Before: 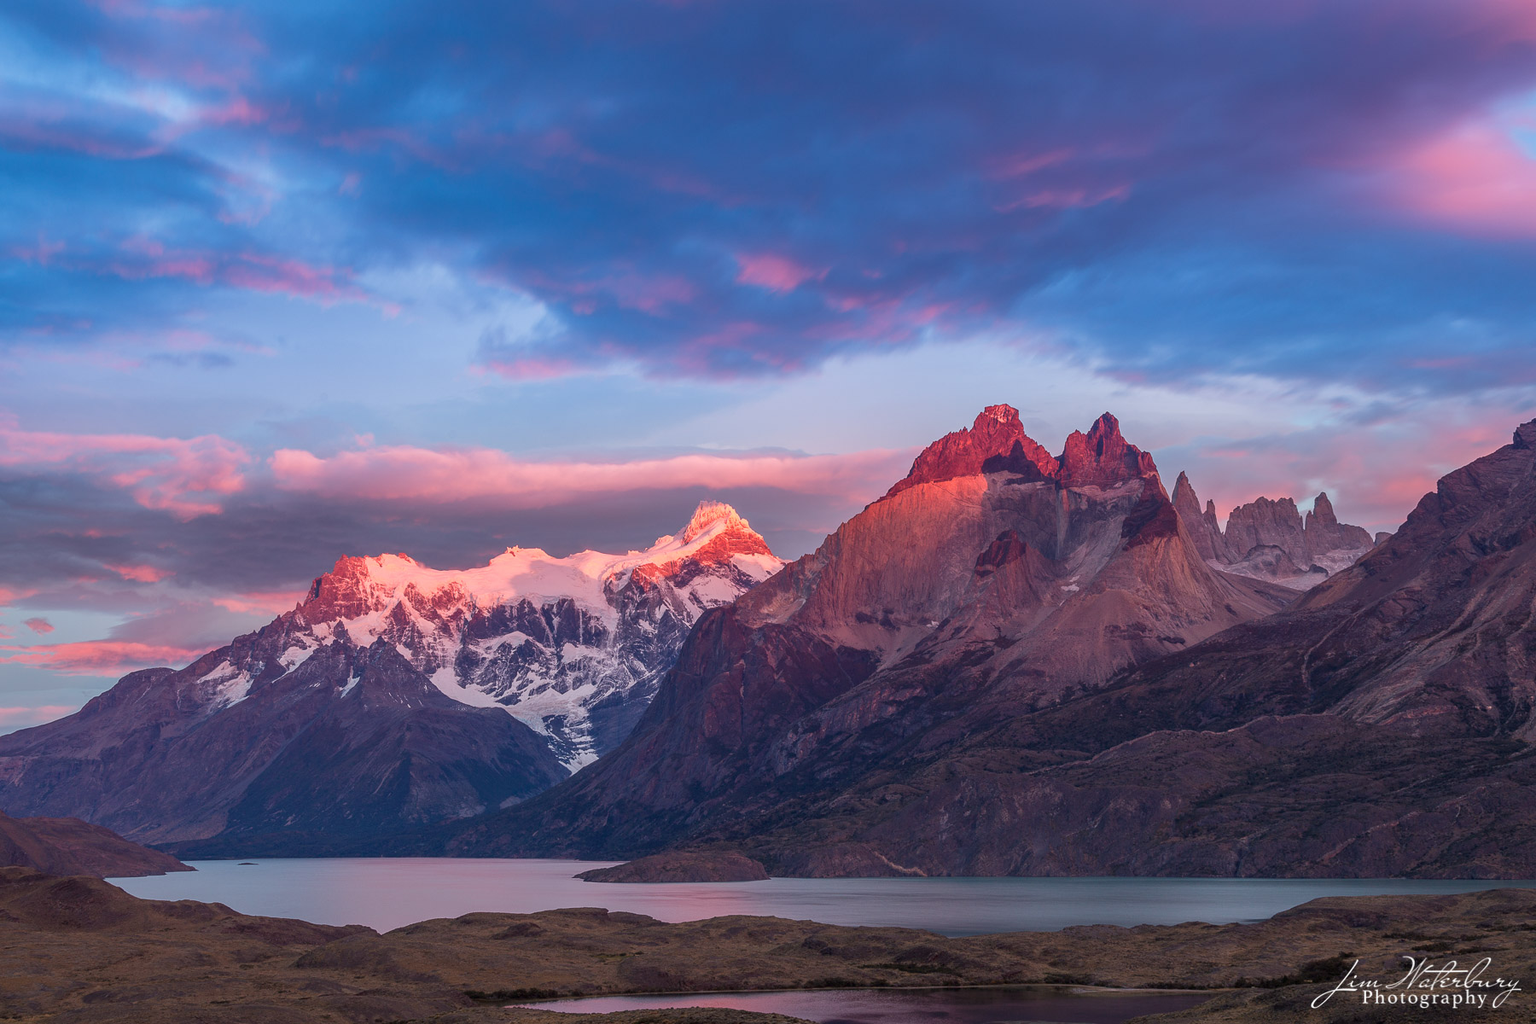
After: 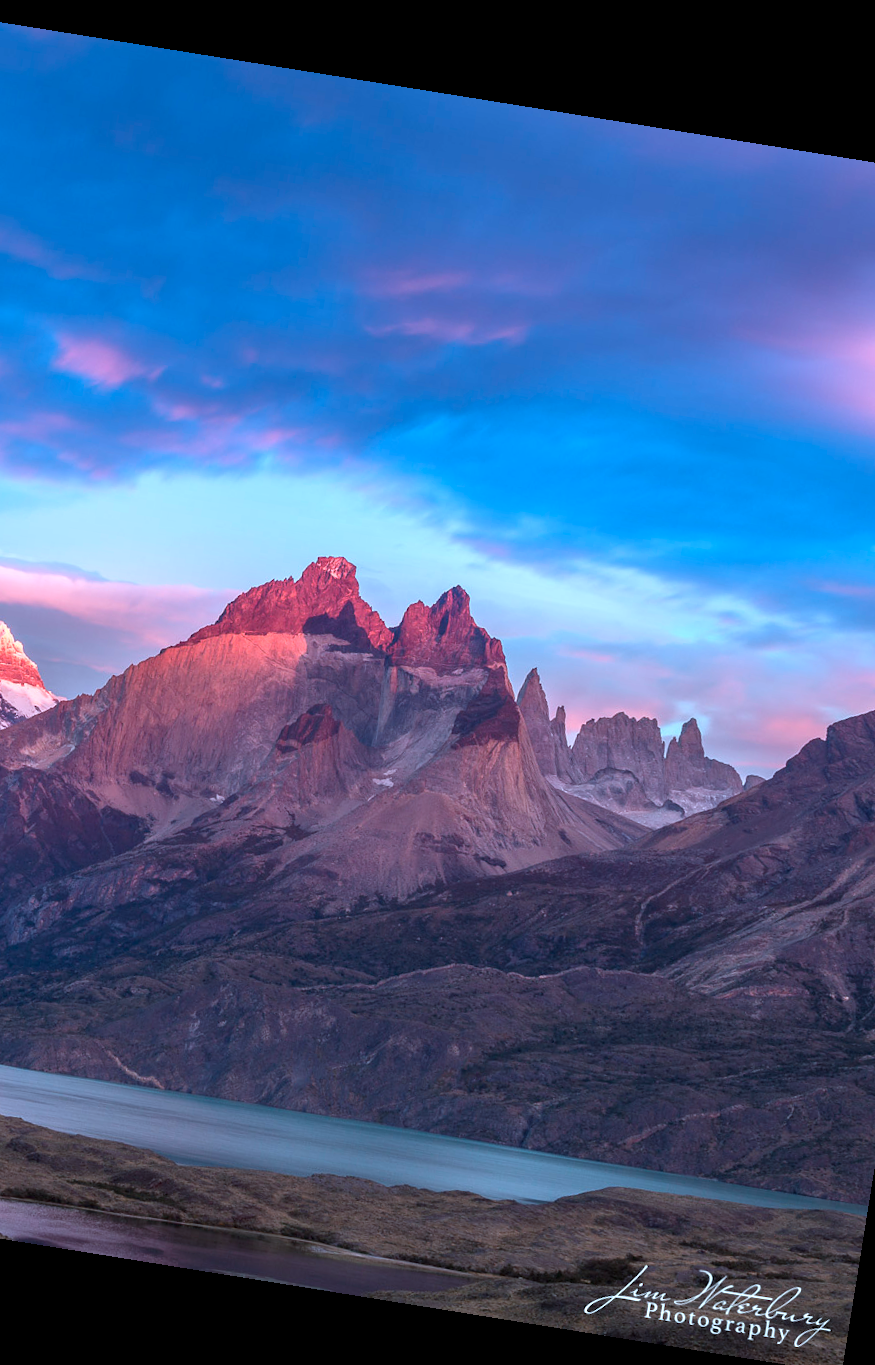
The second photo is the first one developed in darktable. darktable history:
contrast equalizer: y [[0.5 ×6], [0.5 ×6], [0.975, 0.964, 0.925, 0.865, 0.793, 0.721], [0 ×6], [0 ×6]]
rotate and perspective: rotation 9.12°, automatic cropping off
color correction: highlights a* -9.73, highlights b* -21.22
exposure: exposure 0.564 EV, compensate highlight preservation false
crop: left 47.628%, top 6.643%, right 7.874%
